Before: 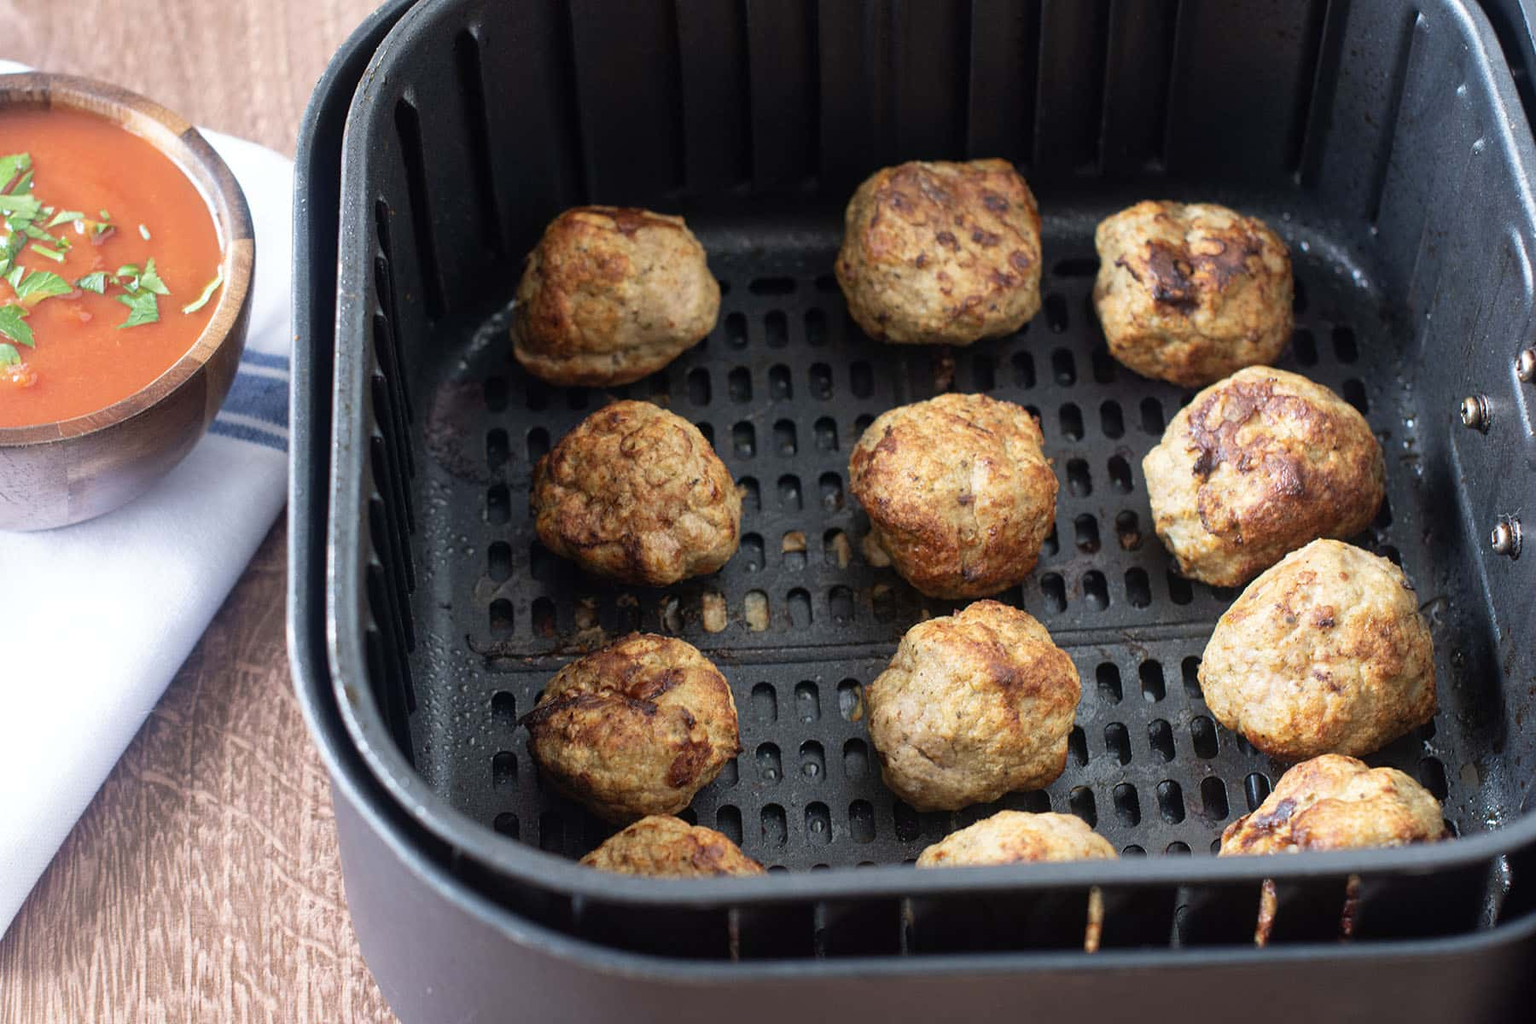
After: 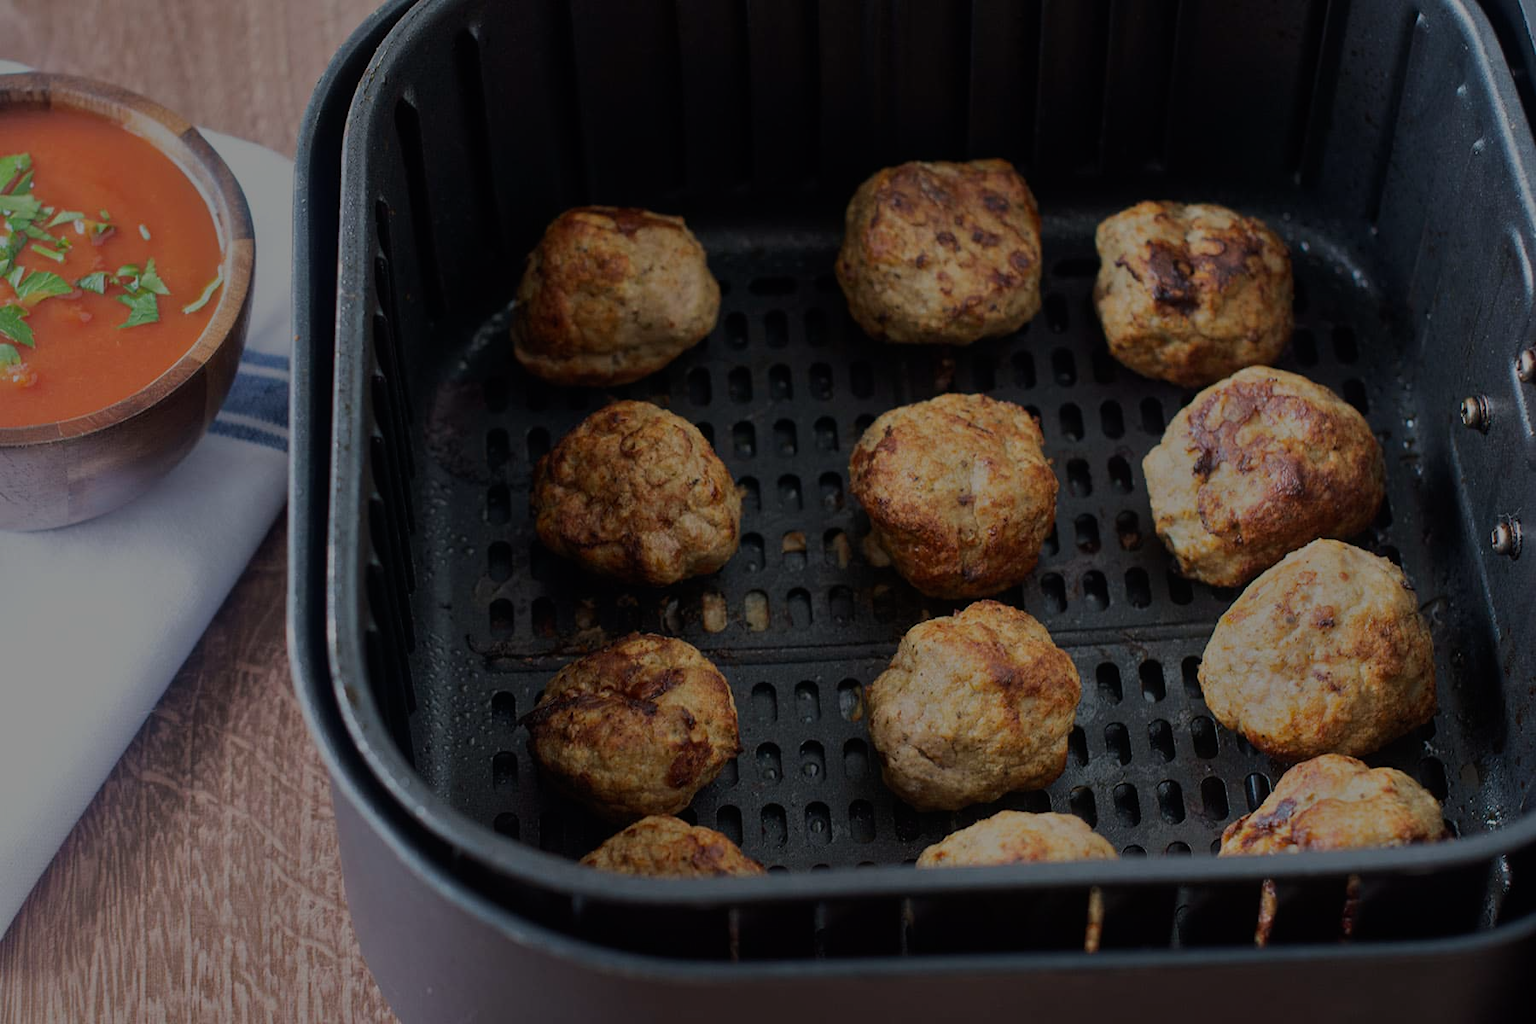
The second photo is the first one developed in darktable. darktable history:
tone equalizer: -8 EV -2 EV, -7 EV -2 EV, -6 EV -2 EV, -5 EV -2 EV, -4 EV -2 EV, -3 EV -2 EV, -2 EV -2 EV, -1 EV -1.63 EV, +0 EV -2 EV
exposure: exposure 0.161 EV, compensate highlight preservation false
